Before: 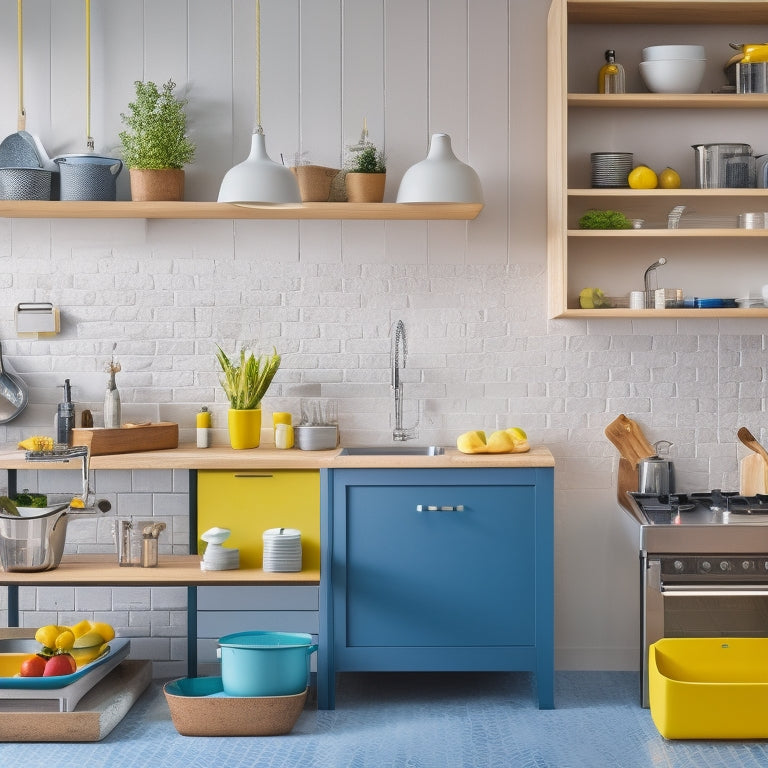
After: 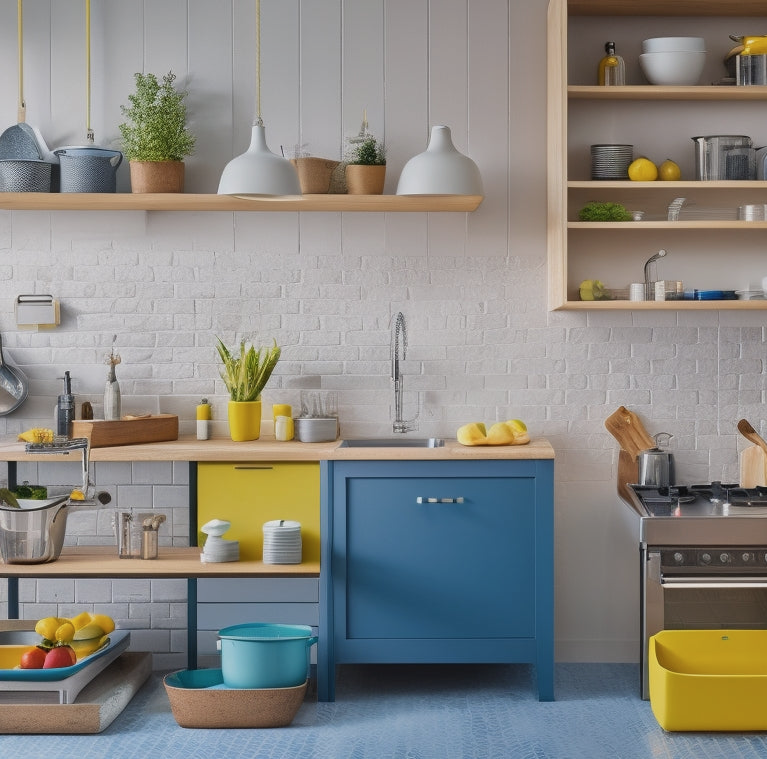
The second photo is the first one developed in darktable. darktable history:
color balance rgb: perceptual saturation grading › global saturation -1%
exposure: exposure -0.151 EV
crop: top 1.049%, right 0.001%
color zones: curves: ch0 [(0.25, 0.5) (0.428, 0.473) (0.75, 0.5)]; ch1 [(0.243, 0.479) (0.398, 0.452) (0.75, 0.5)]
